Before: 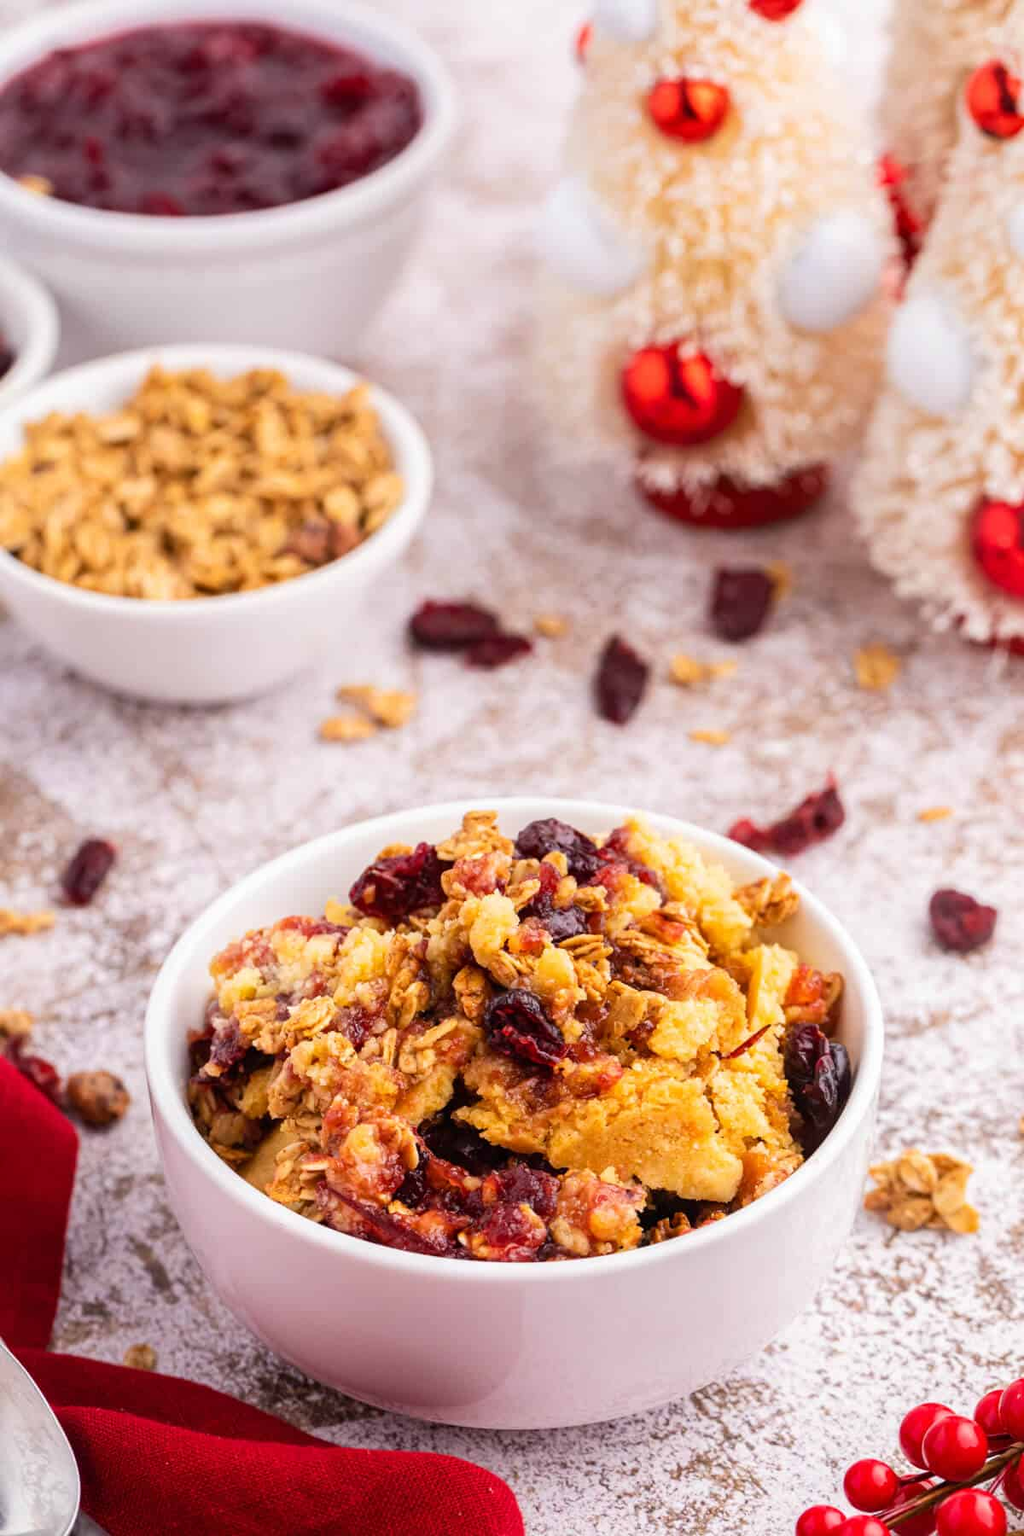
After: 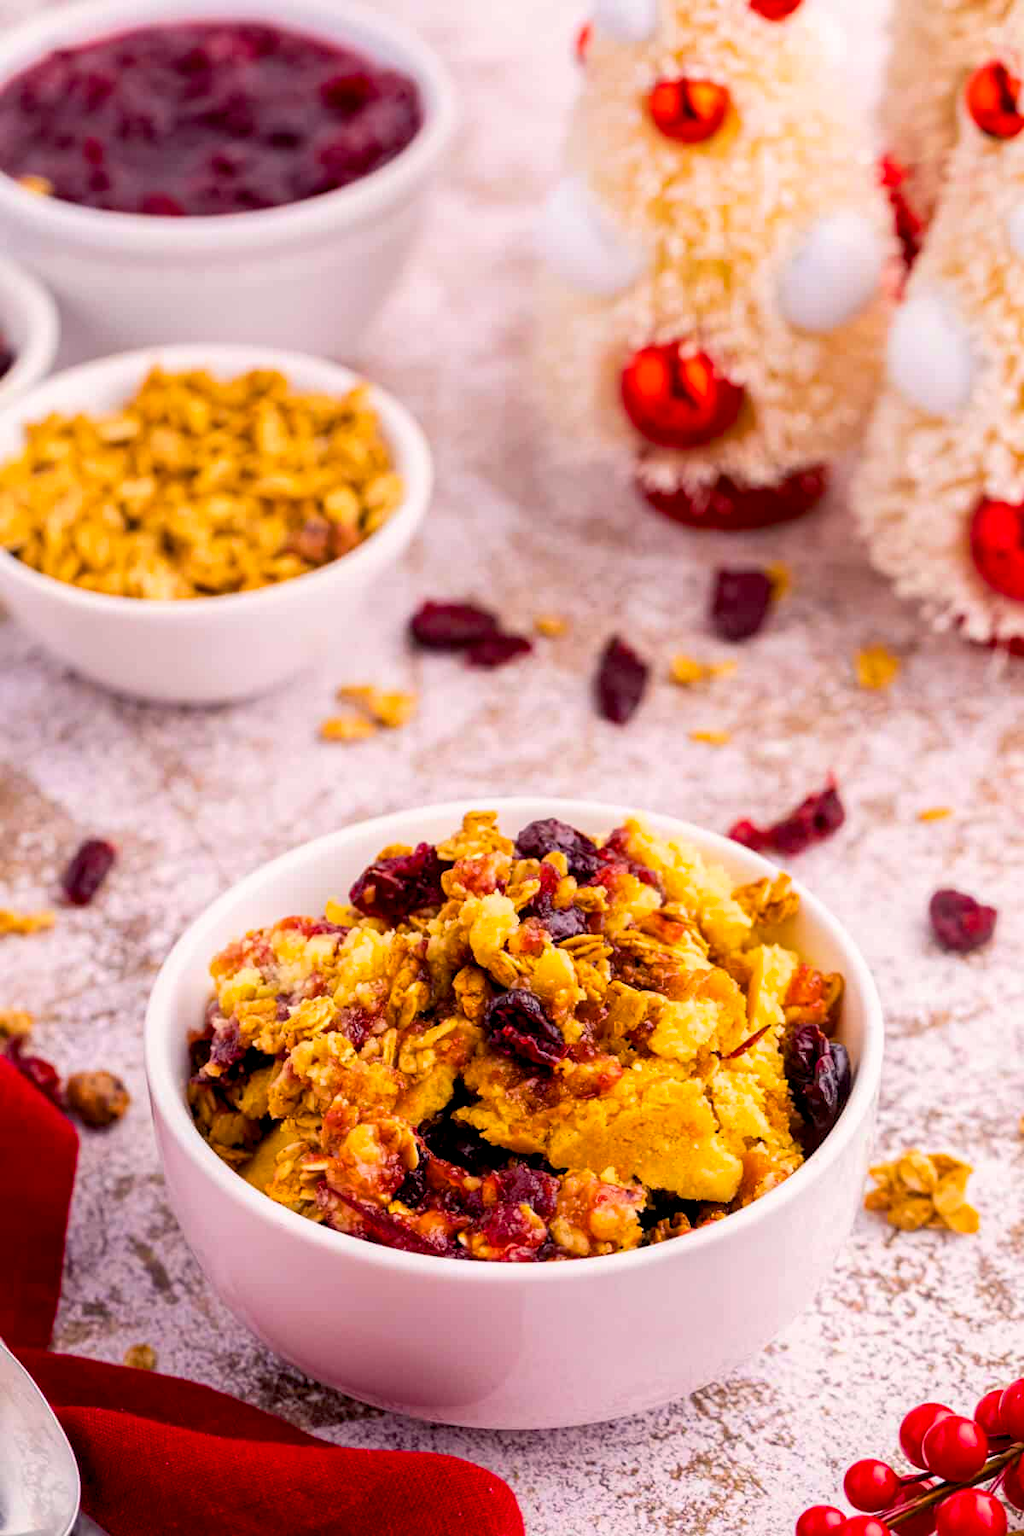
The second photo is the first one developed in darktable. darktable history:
color balance rgb: shadows lift › chroma 2.972%, shadows lift › hue 279.14°, highlights gain › chroma 0.981%, highlights gain › hue 26.35°, global offset › luminance -0.503%, perceptual saturation grading › global saturation 19.537%, global vibrance 30.068%
